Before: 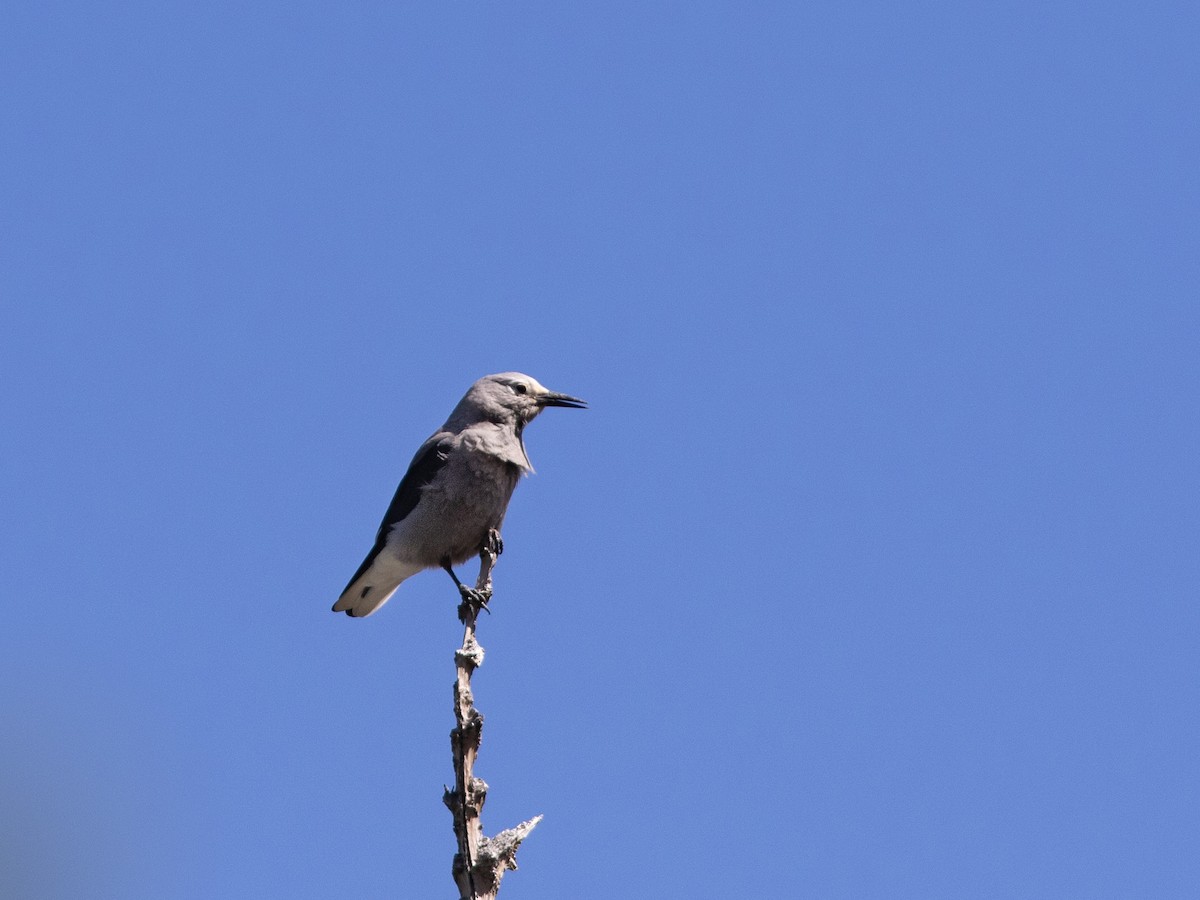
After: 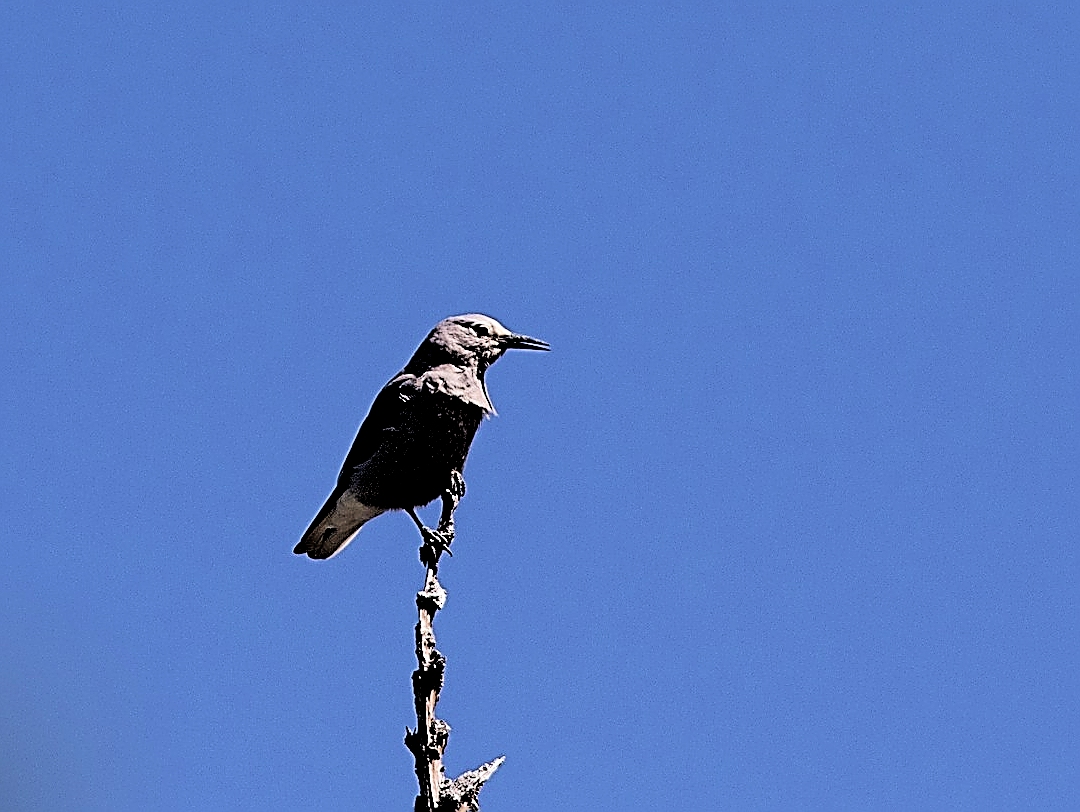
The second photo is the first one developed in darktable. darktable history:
crop: left 3.231%, top 6.474%, right 6.708%, bottom 3.256%
tone equalizer: -8 EV -0.407 EV, -7 EV -0.401 EV, -6 EV -0.339 EV, -5 EV -0.206 EV, -3 EV 0.256 EV, -2 EV 0.341 EV, -1 EV 0.379 EV, +0 EV 0.439 EV
local contrast: mode bilateral grid, contrast 19, coarseness 49, detail 119%, midtone range 0.2
velvia: strength 44.67%
filmic rgb: middle gray luminance 13.51%, black relative exposure -1.87 EV, white relative exposure 3.09 EV, threshold 3.04 EV, target black luminance 0%, hardness 1.8, latitude 58.44%, contrast 1.739, highlights saturation mix 5.91%, shadows ↔ highlights balance -36.88%, enable highlight reconstruction true
sharpen: amount 1.991
exposure: black level correction 0.009, exposure -0.619 EV, compensate highlight preservation false
